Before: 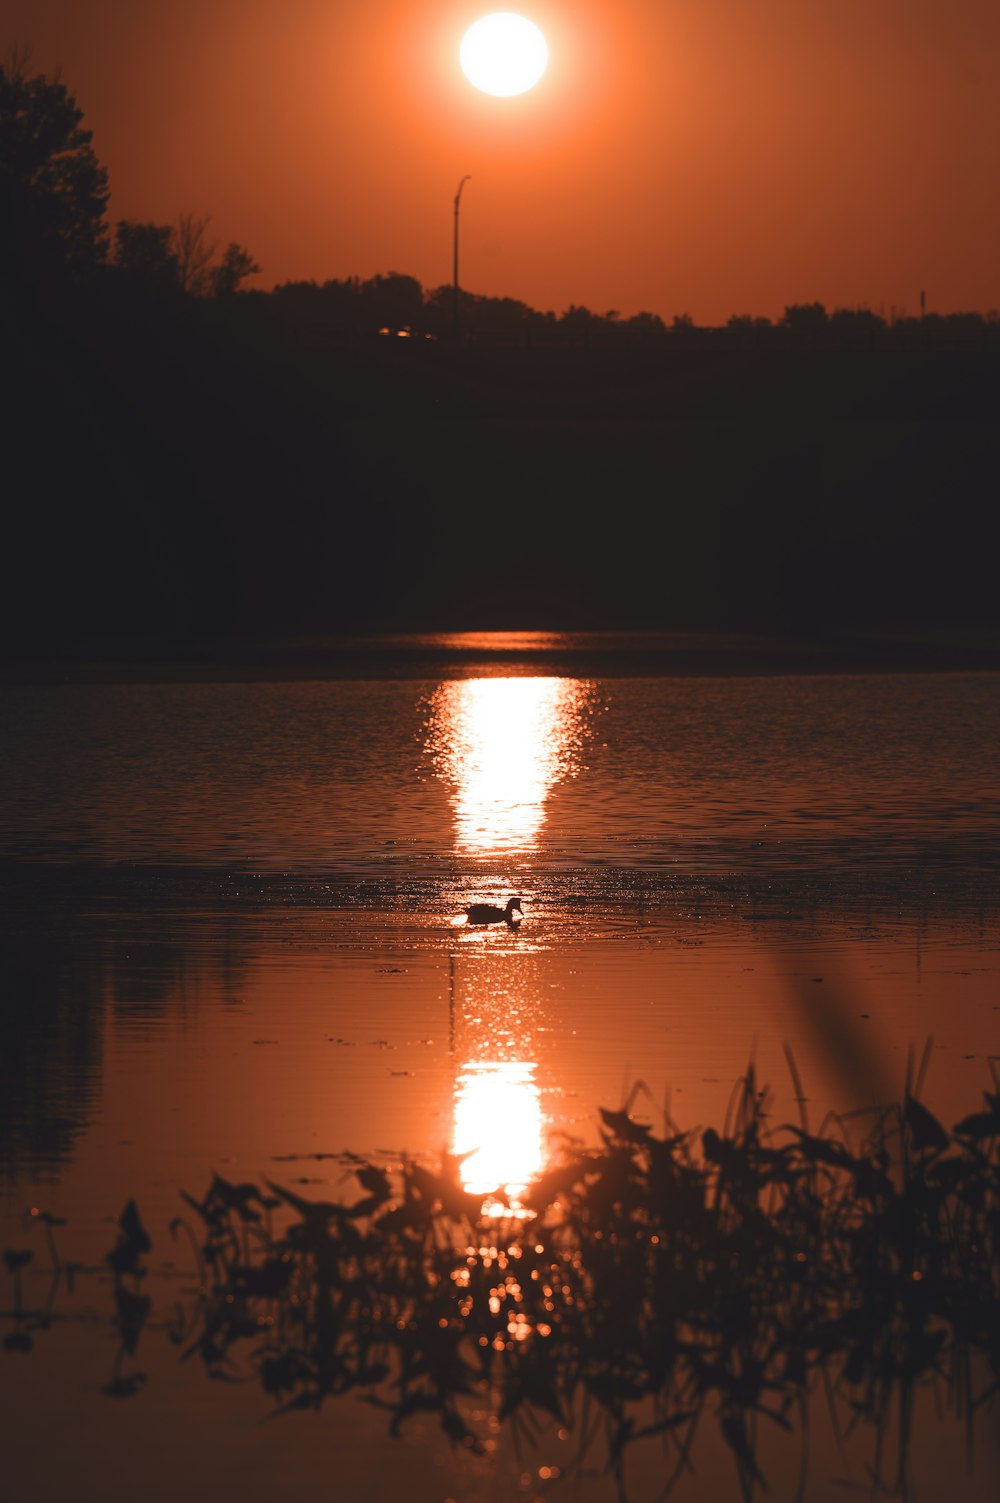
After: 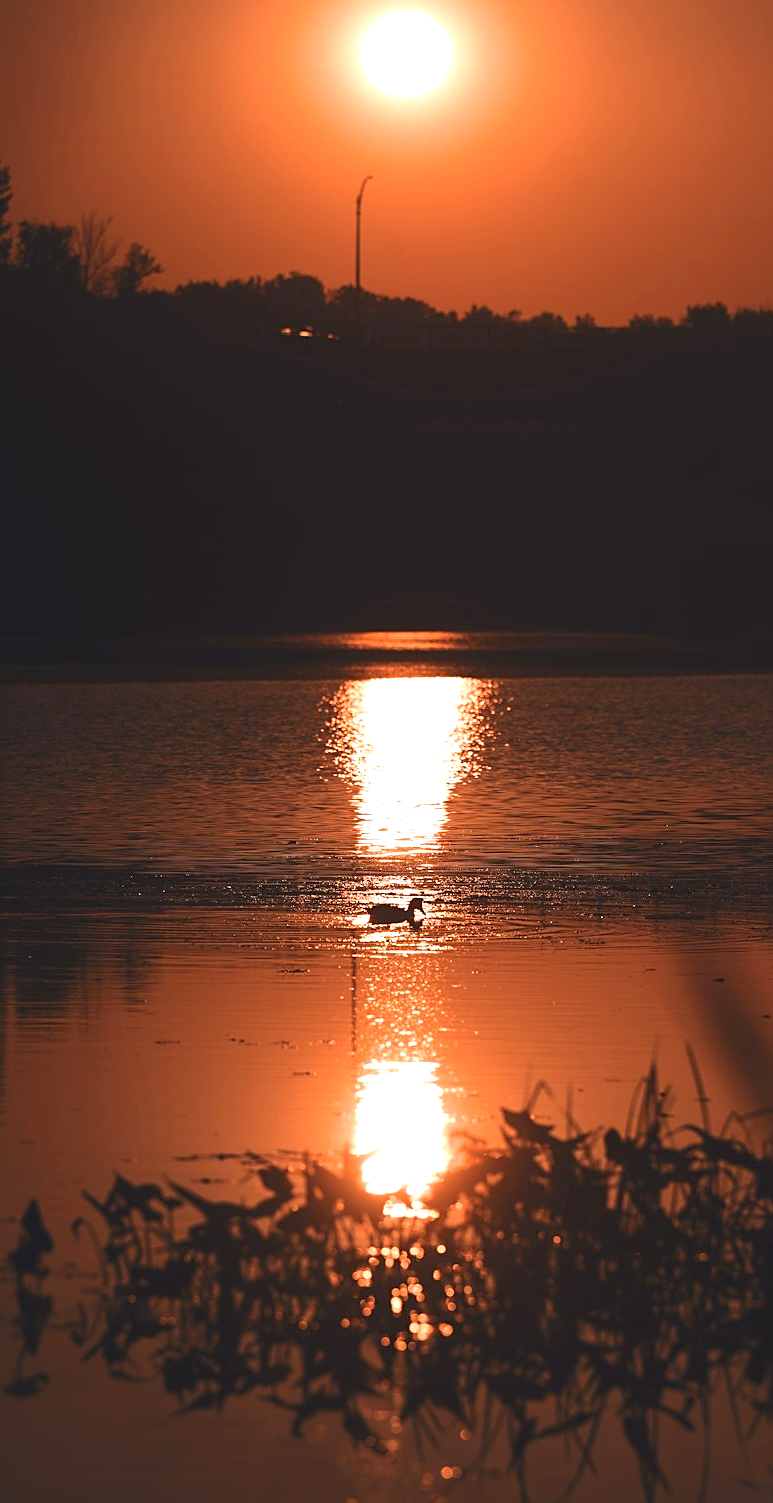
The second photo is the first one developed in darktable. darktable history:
exposure: black level correction 0.001, exposure 0.499 EV, compensate highlight preservation false
sharpen: on, module defaults
crop: left 9.874%, right 12.791%
